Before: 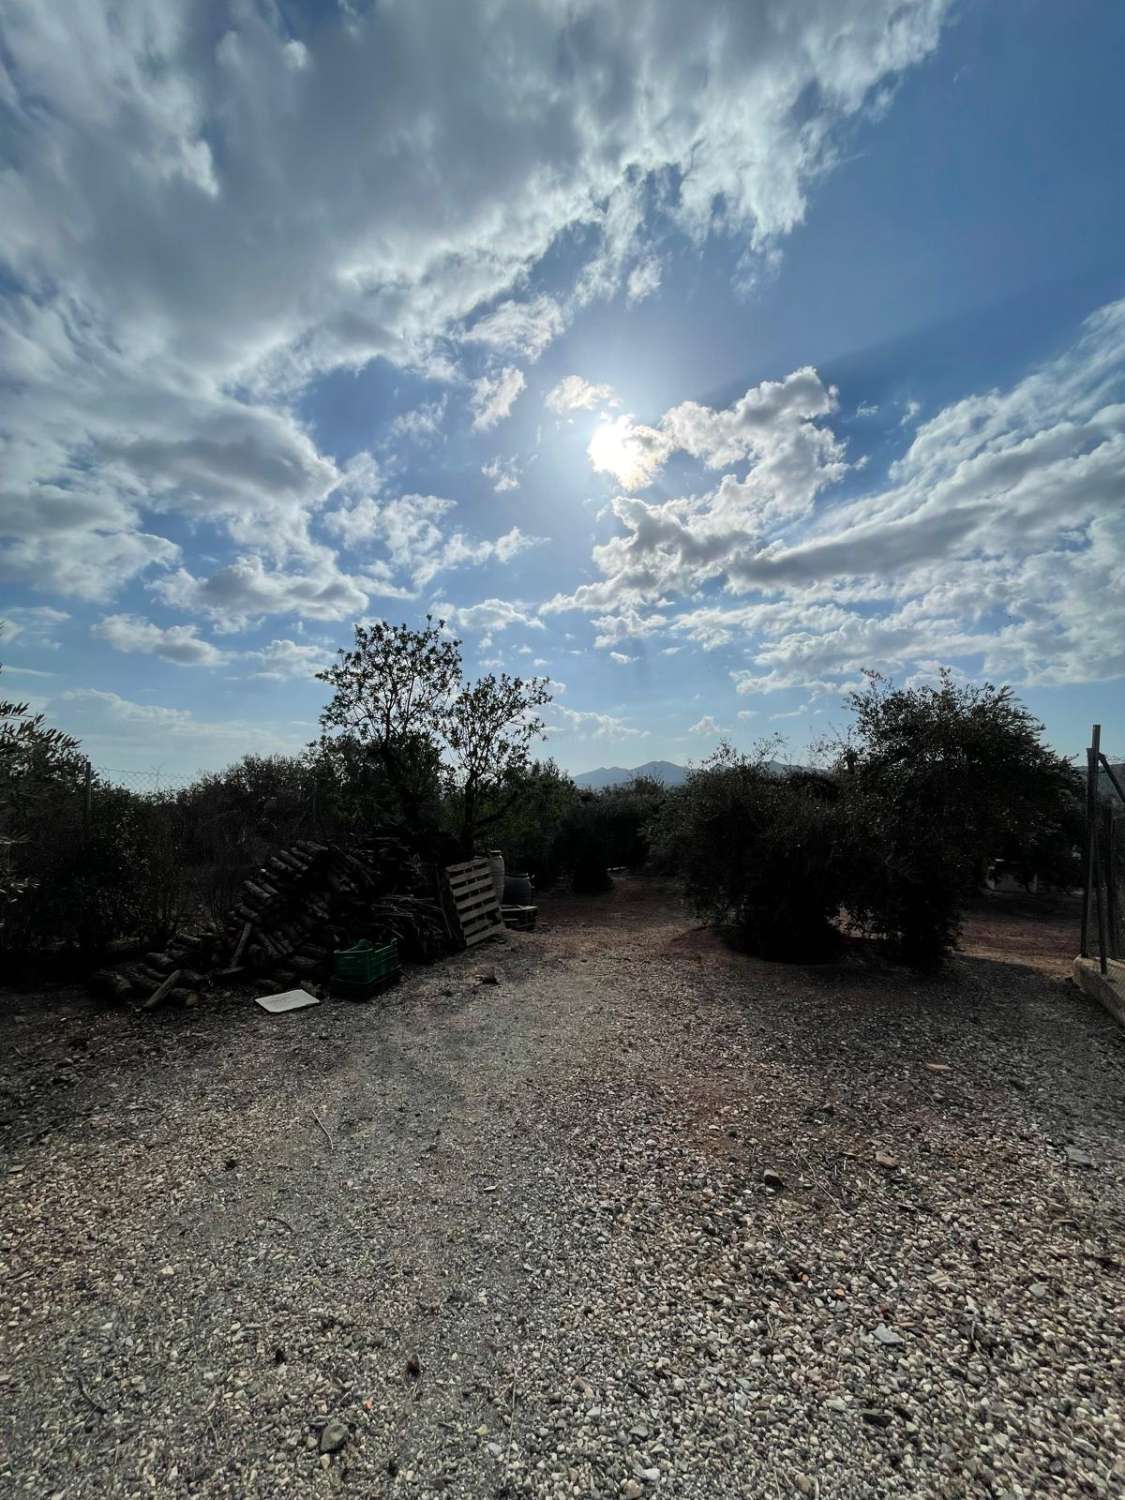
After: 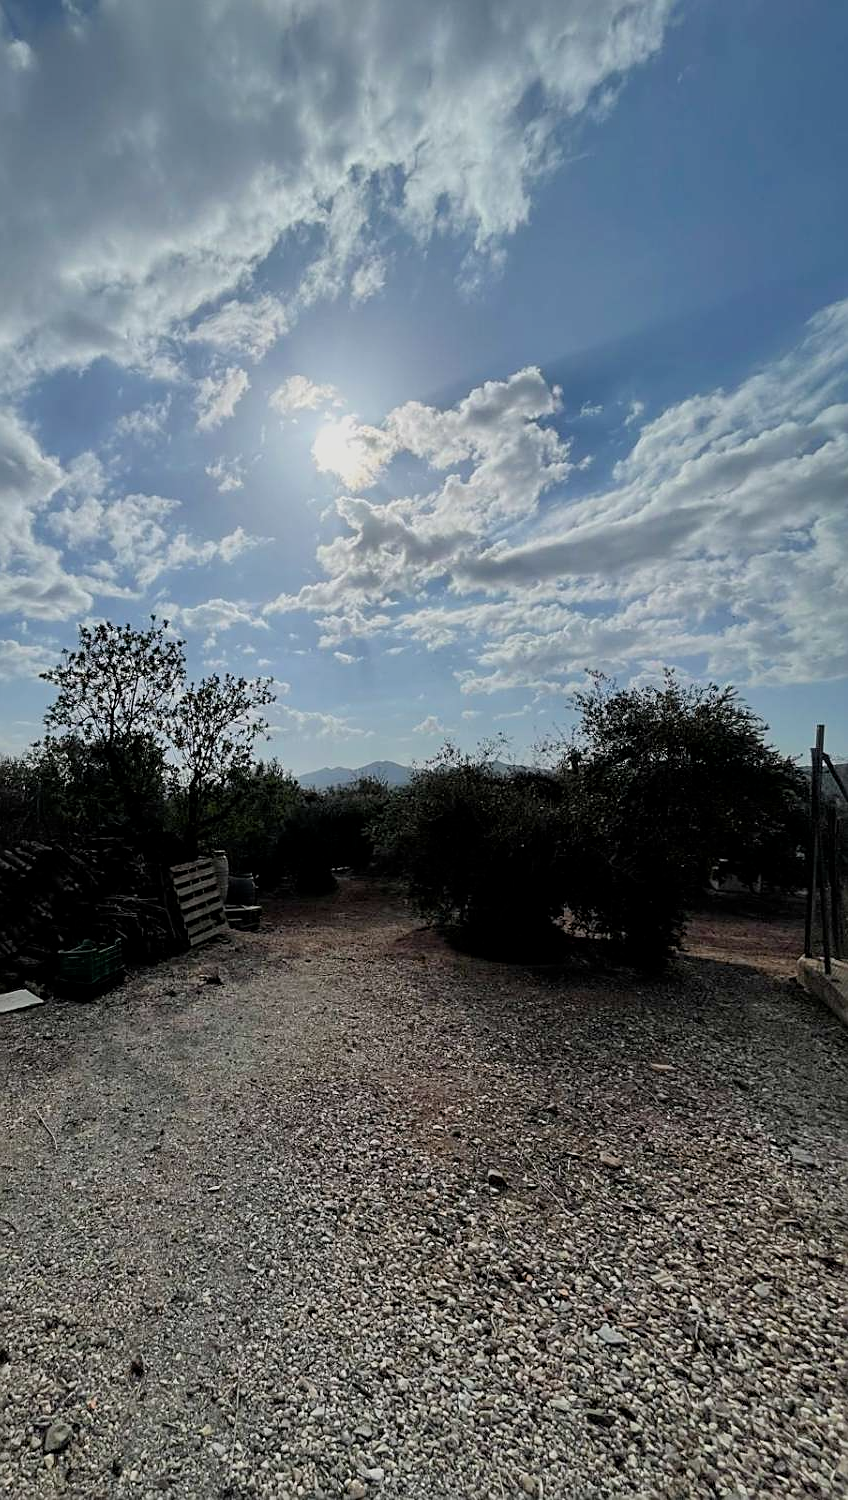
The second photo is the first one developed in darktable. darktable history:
exposure: black level correction 0.001, compensate highlight preservation false
sharpen: on, module defaults
crop and rotate: left 24.545%
filmic rgb: black relative exposure -15.05 EV, white relative exposure 3 EV, threshold 5.99 EV, target black luminance 0%, hardness 9.23, latitude 98.53%, contrast 0.915, shadows ↔ highlights balance 0.678%, enable highlight reconstruction true
